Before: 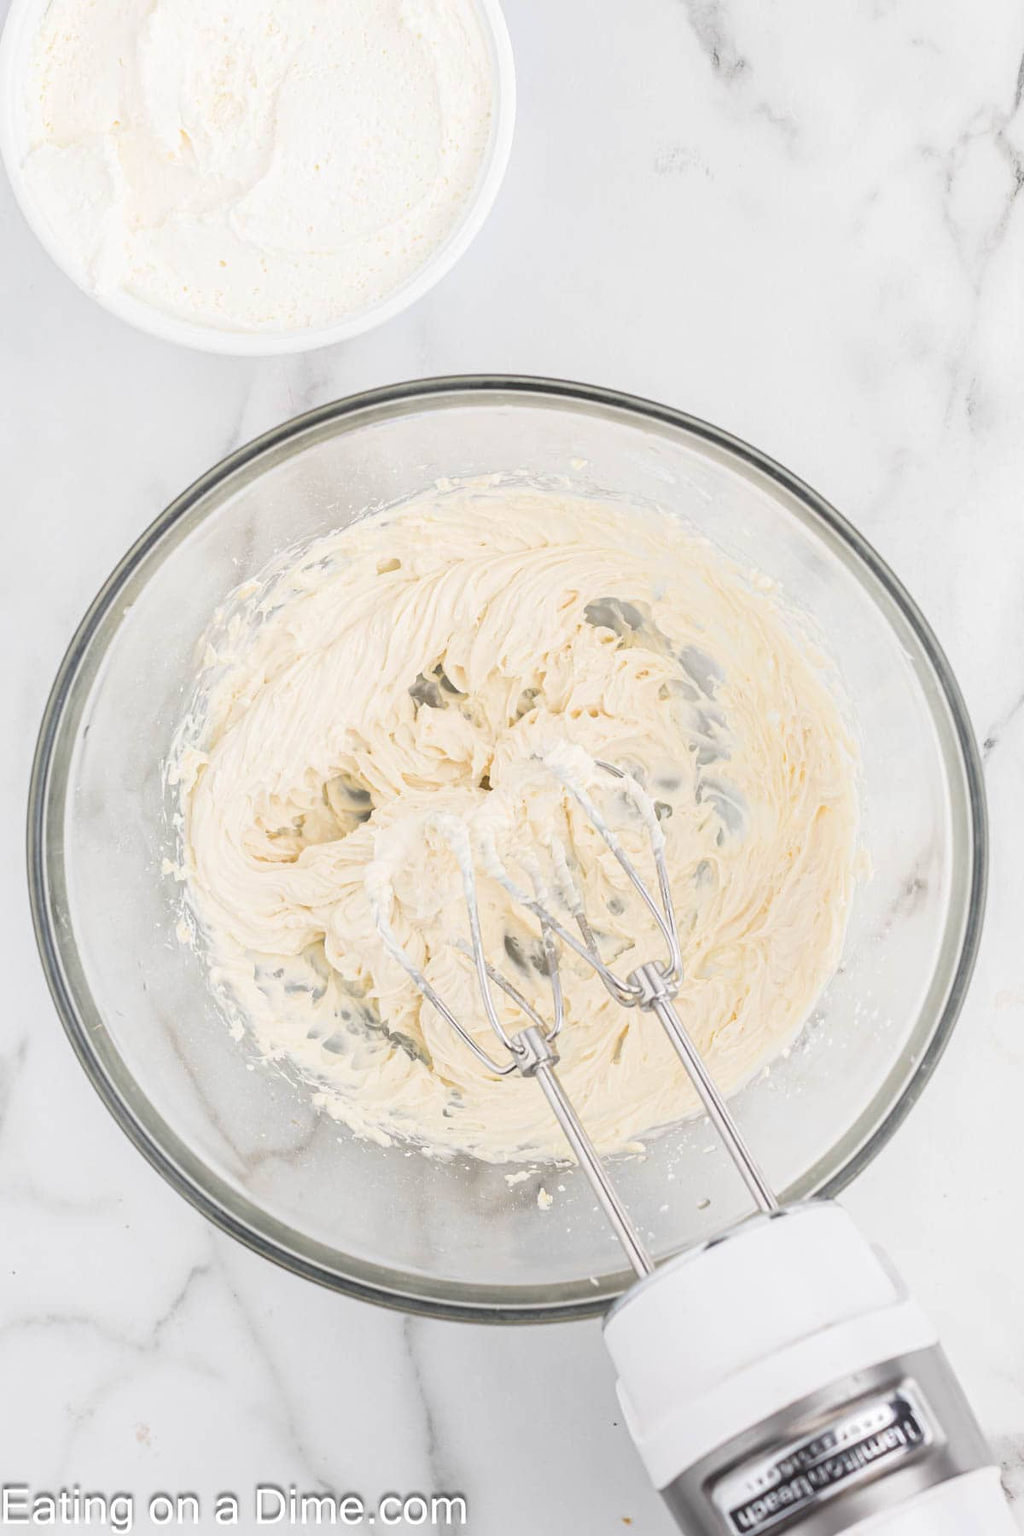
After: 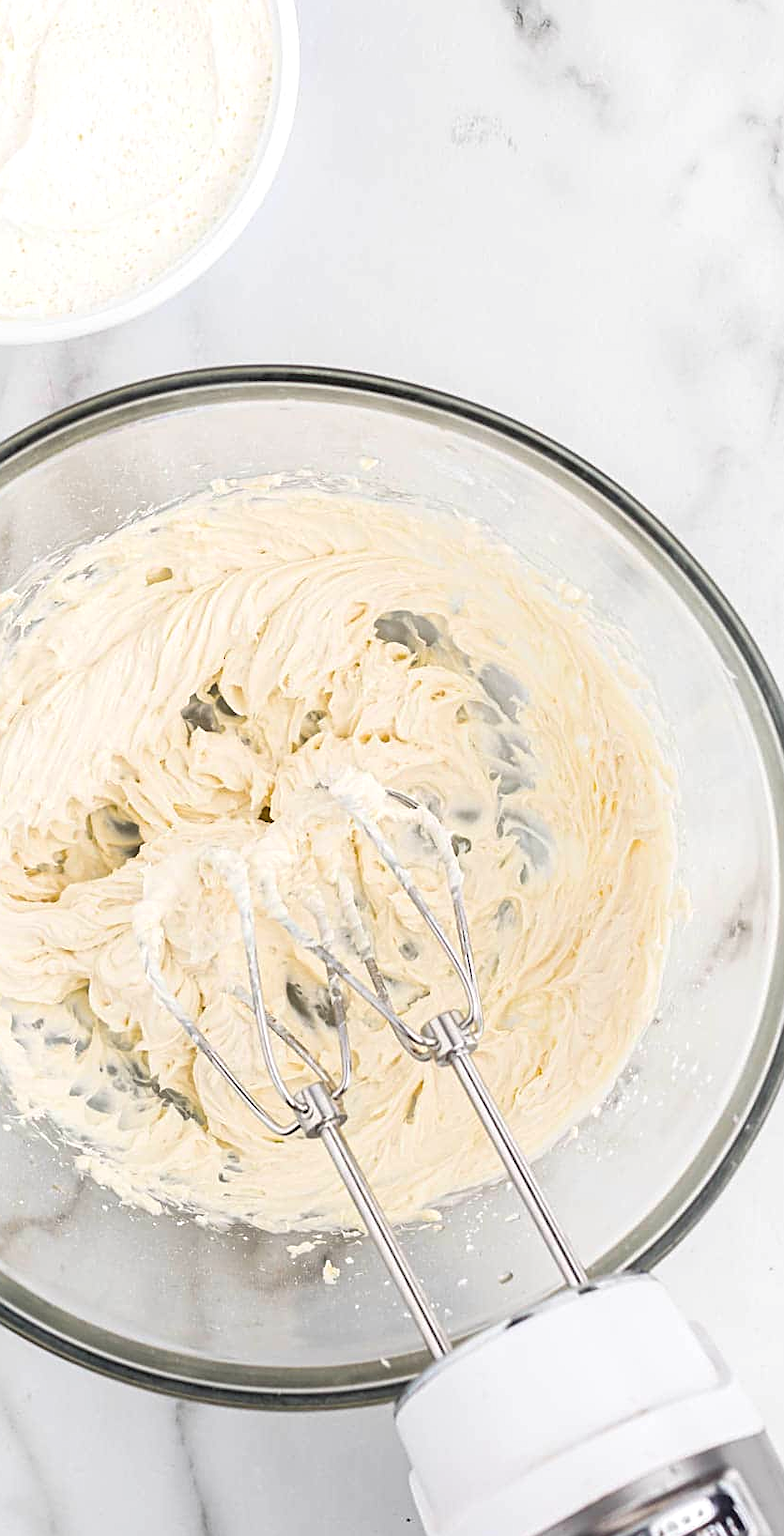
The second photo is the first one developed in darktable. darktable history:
color balance rgb: perceptual saturation grading › global saturation -0.131%, perceptual brilliance grading › global brilliance 15.654%, perceptual brilliance grading › shadows -35.05%, global vibrance 20%
sharpen: on, module defaults
exposure: black level correction 0.009, exposure -0.649 EV, compensate highlight preservation false
levels: levels [0, 0.435, 0.917]
haze removal: compatibility mode true, adaptive false
crop and rotate: left 23.913%, top 2.782%, right 6.387%, bottom 6.279%
